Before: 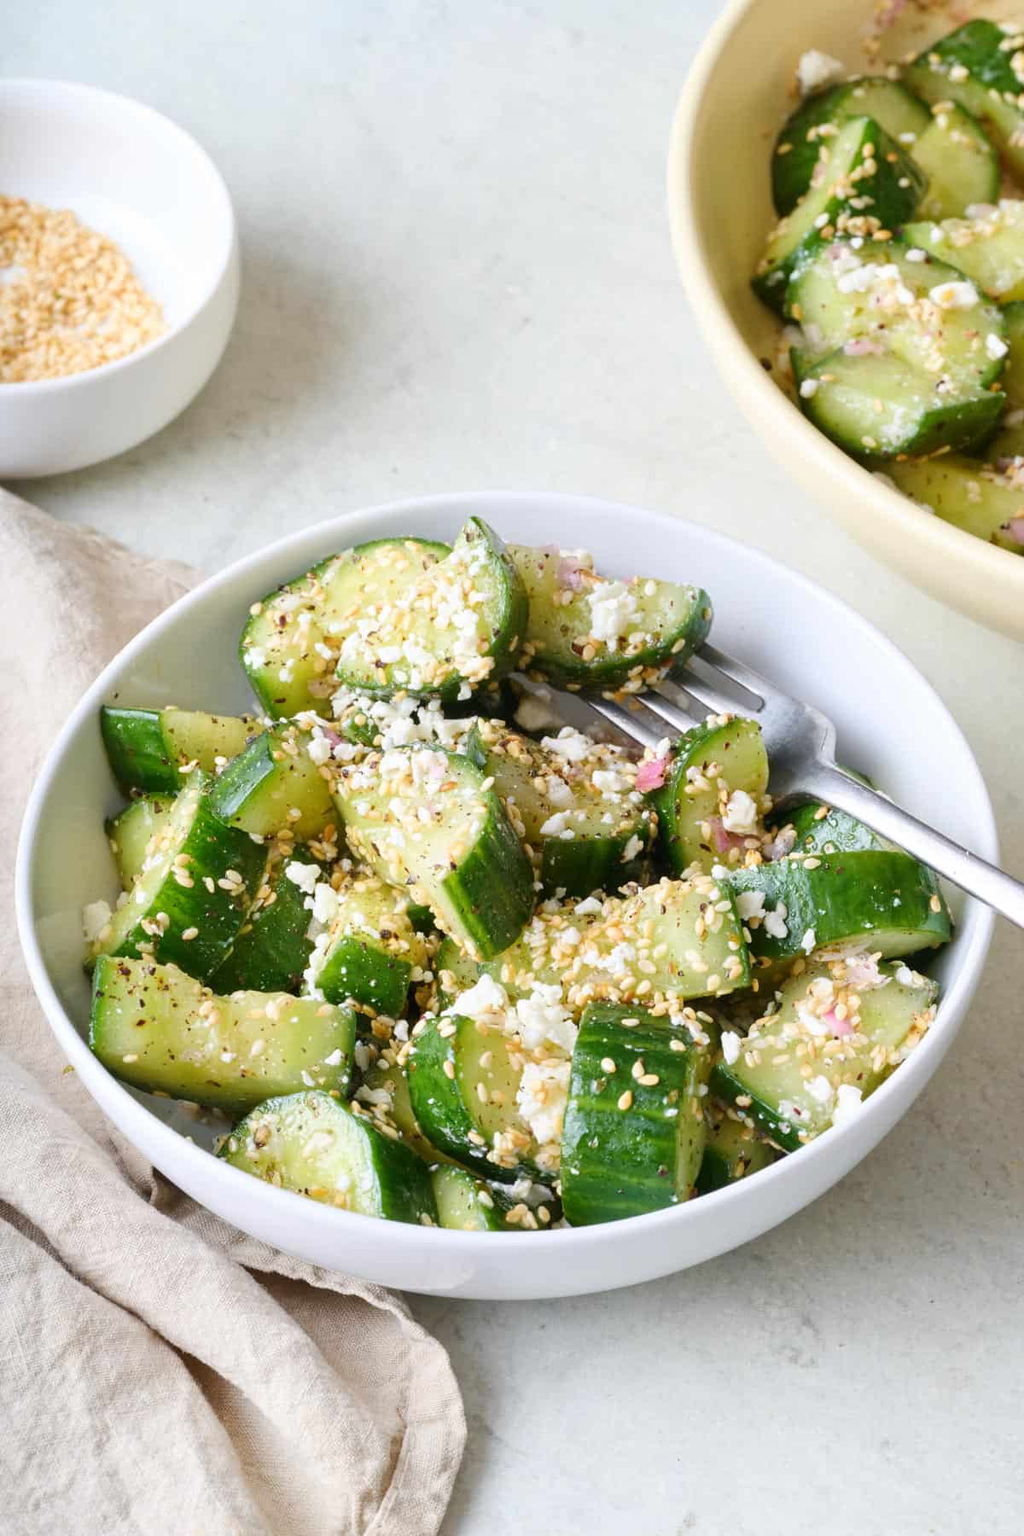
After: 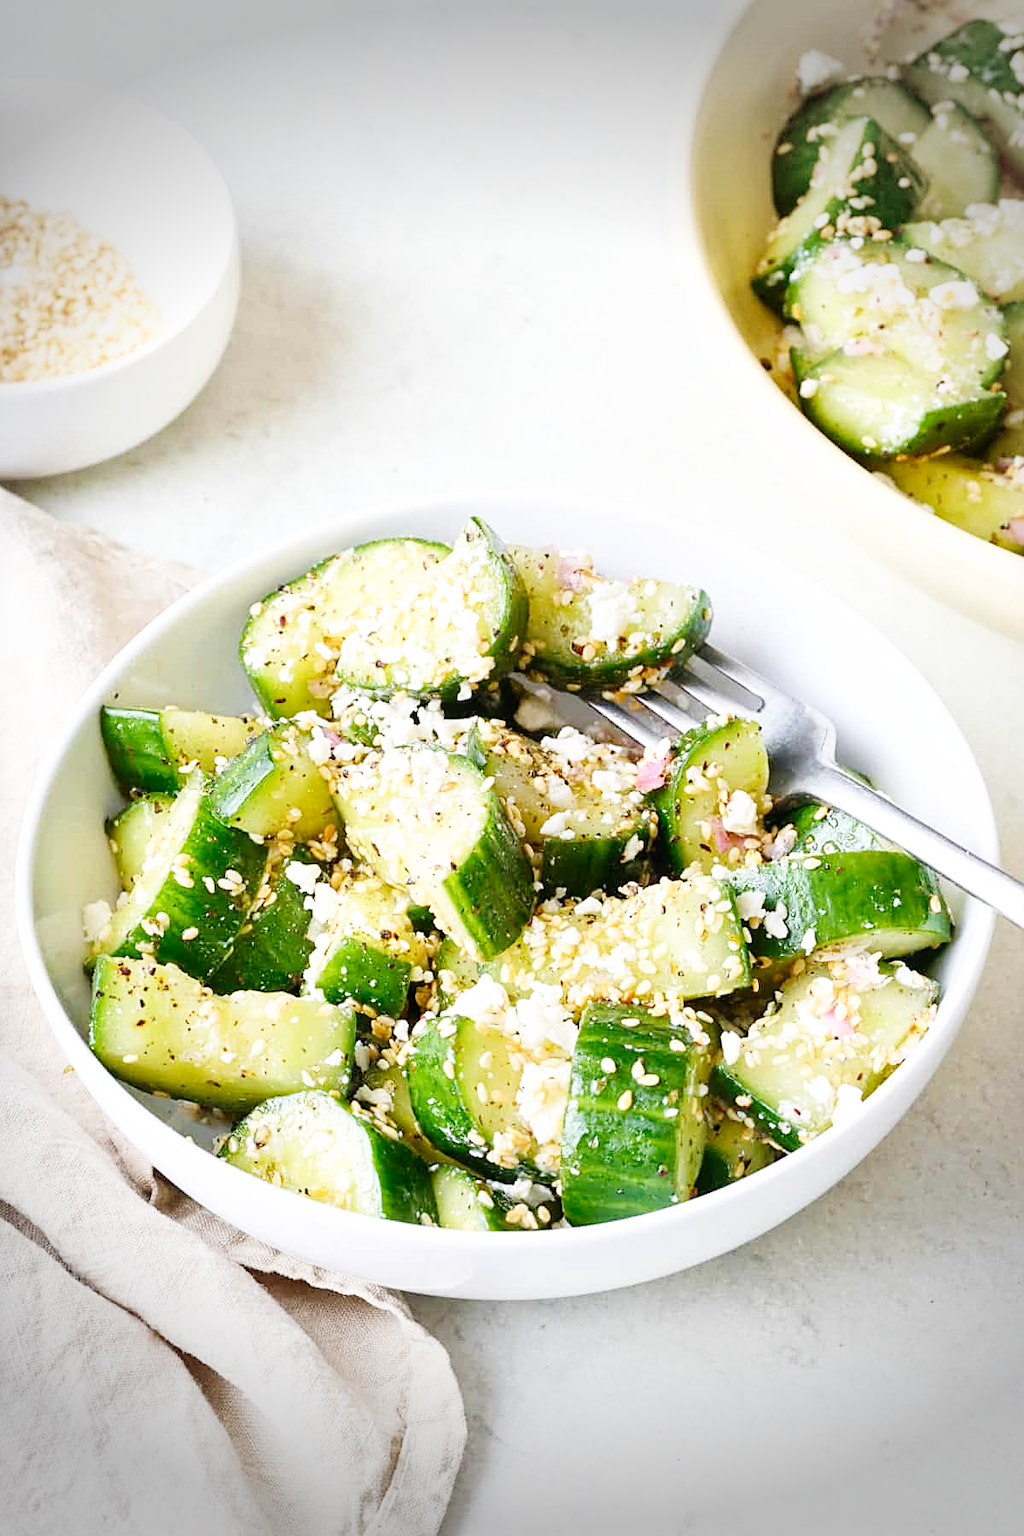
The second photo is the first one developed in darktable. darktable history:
sharpen: on, module defaults
base curve: curves: ch0 [(0, 0) (0.008, 0.007) (0.022, 0.029) (0.048, 0.089) (0.092, 0.197) (0.191, 0.399) (0.275, 0.534) (0.357, 0.65) (0.477, 0.78) (0.542, 0.833) (0.799, 0.973) (1, 1)], preserve colors none
vignetting: fall-off start 68.63%, fall-off radius 30.37%, width/height ratio 0.984, shape 0.854
